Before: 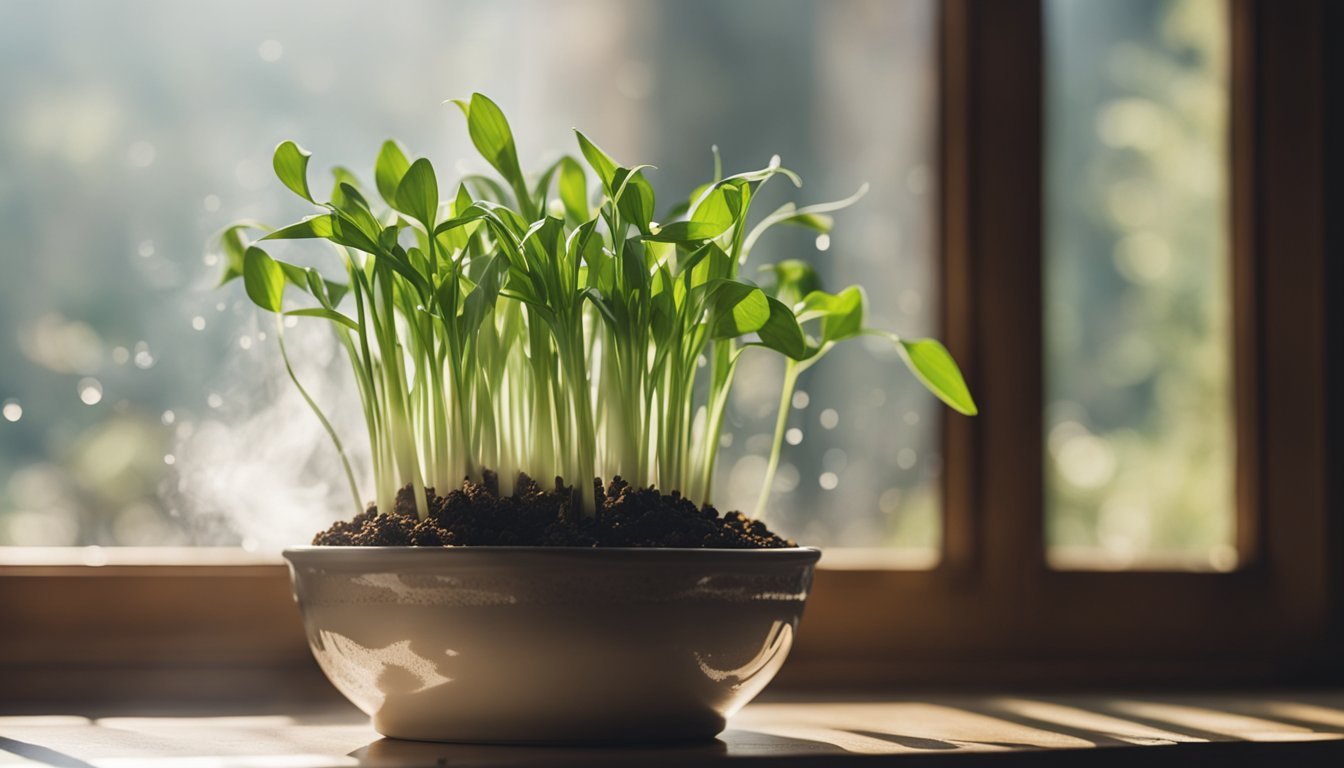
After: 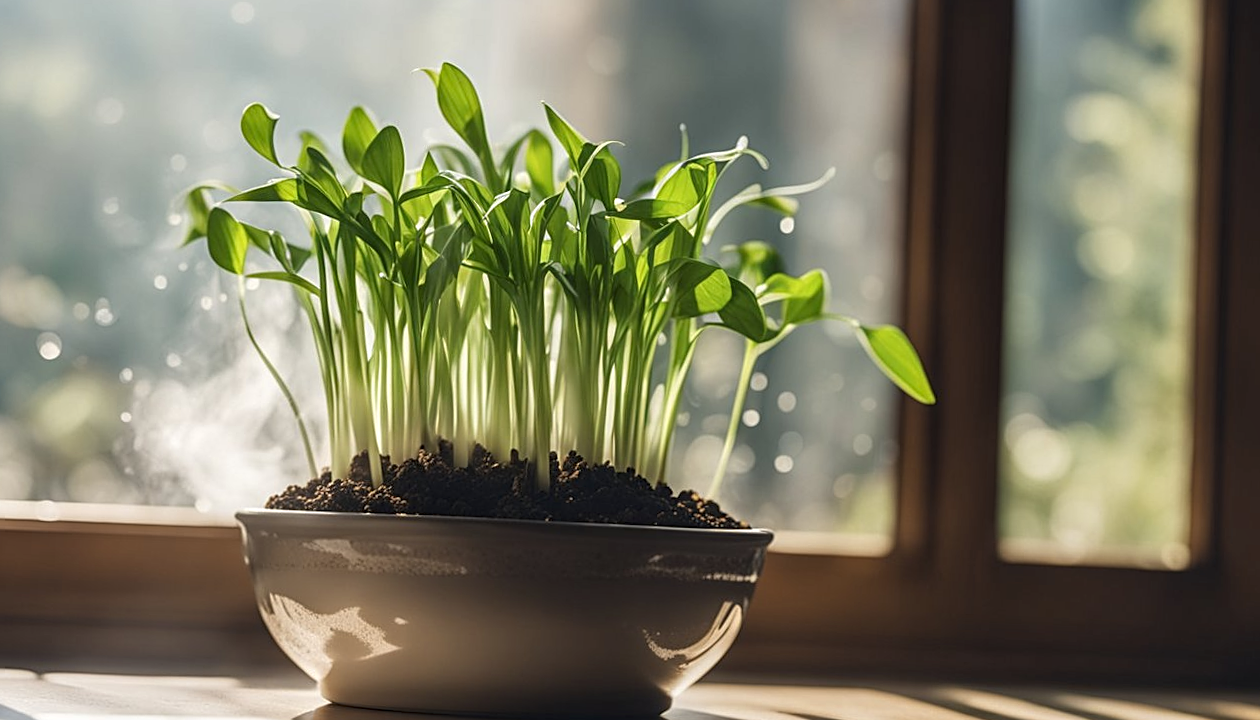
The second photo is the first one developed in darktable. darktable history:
sharpen: on, module defaults
crop and rotate: angle -2.18°
local contrast: detail 130%
color zones: curves: ch0 [(0.068, 0.464) (0.25, 0.5) (0.48, 0.508) (0.75, 0.536) (0.886, 0.476) (0.967, 0.456)]; ch1 [(0.066, 0.456) (0.25, 0.5) (0.616, 0.508) (0.746, 0.56) (0.934, 0.444)]
